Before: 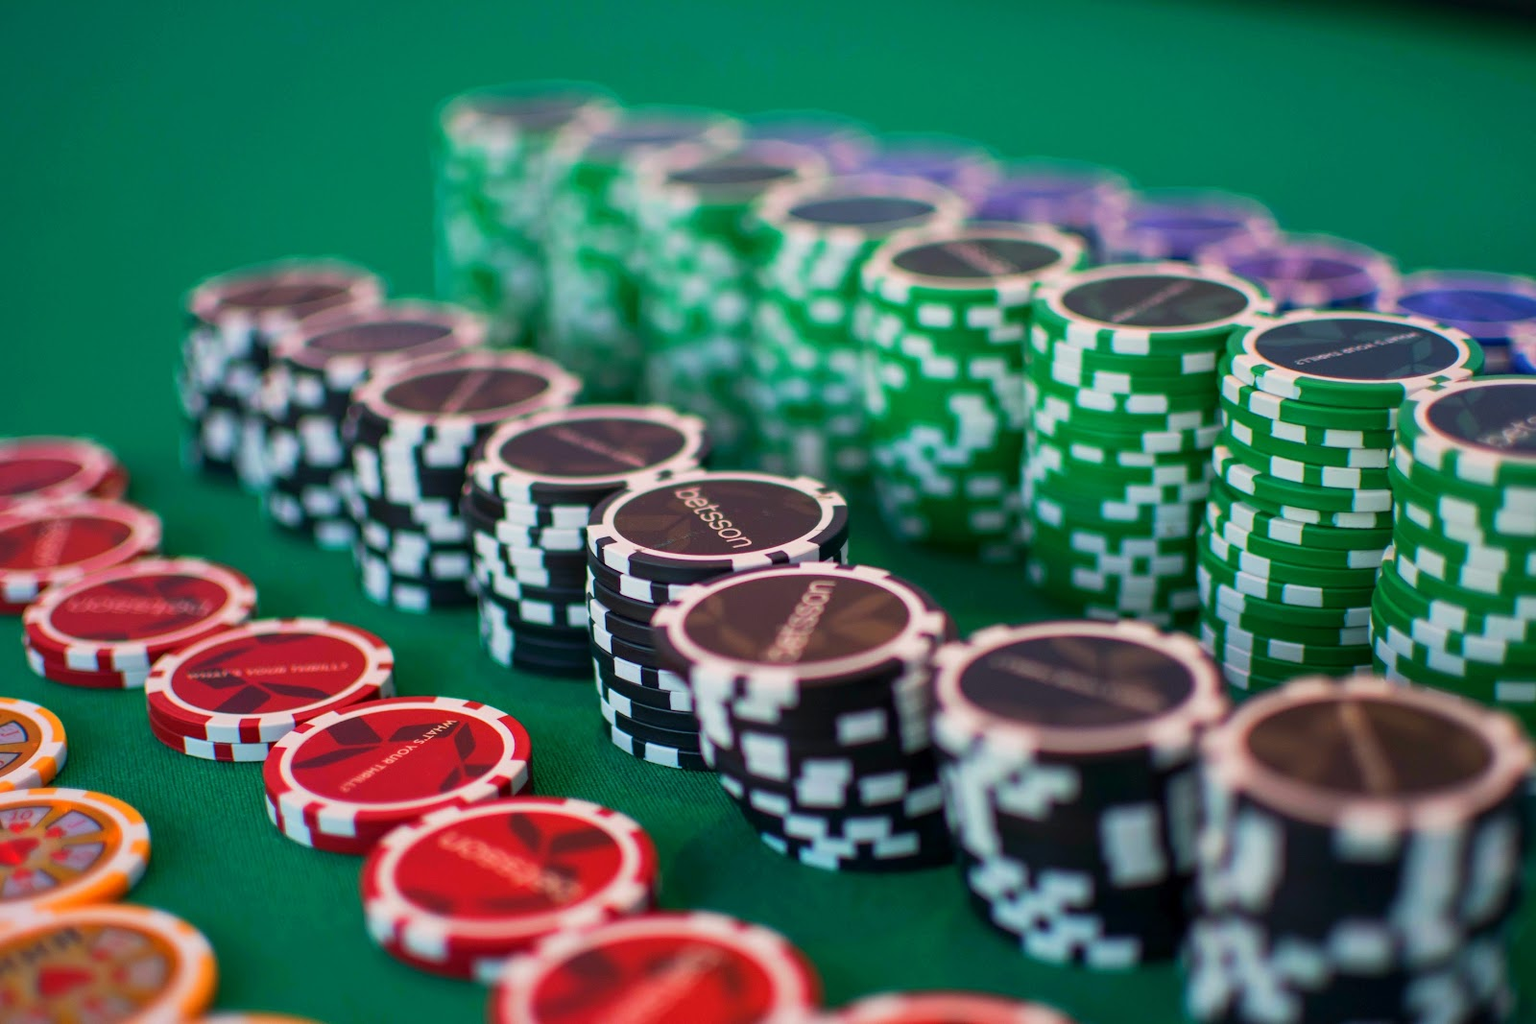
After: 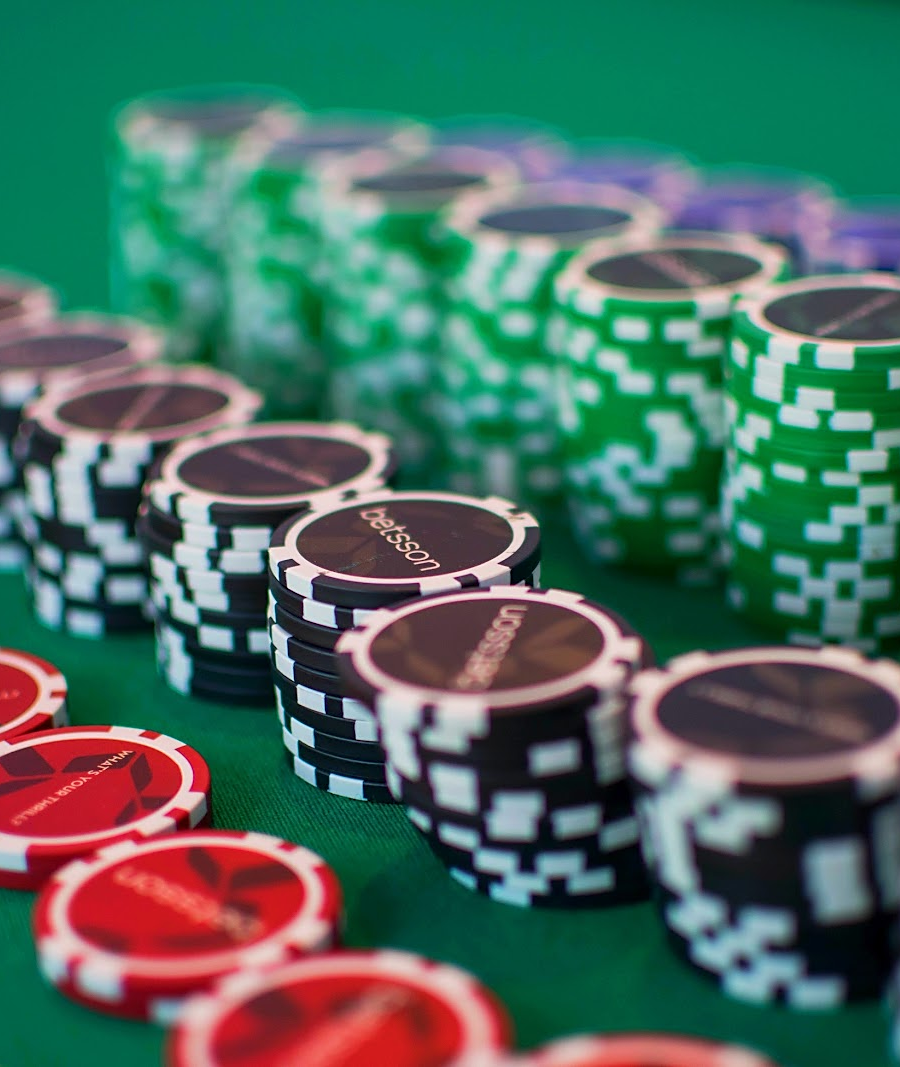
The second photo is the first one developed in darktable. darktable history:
color balance rgb: on, module defaults
crop: left 21.496%, right 22.254%
sharpen: radius 1.864, amount 0.398, threshold 1.271
